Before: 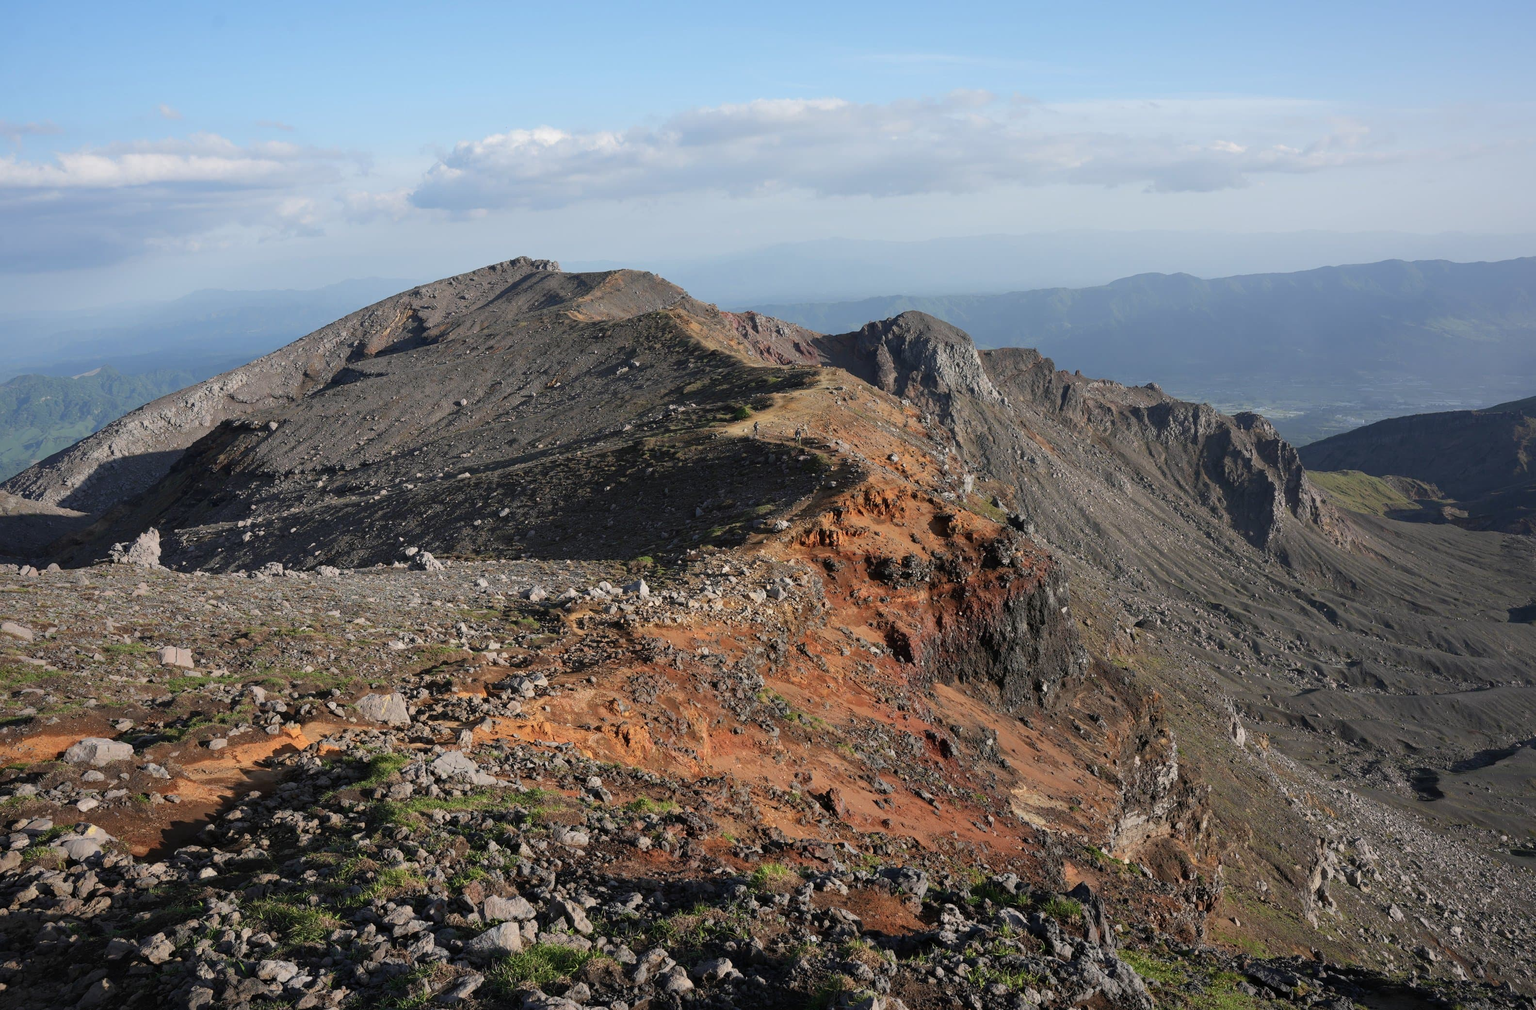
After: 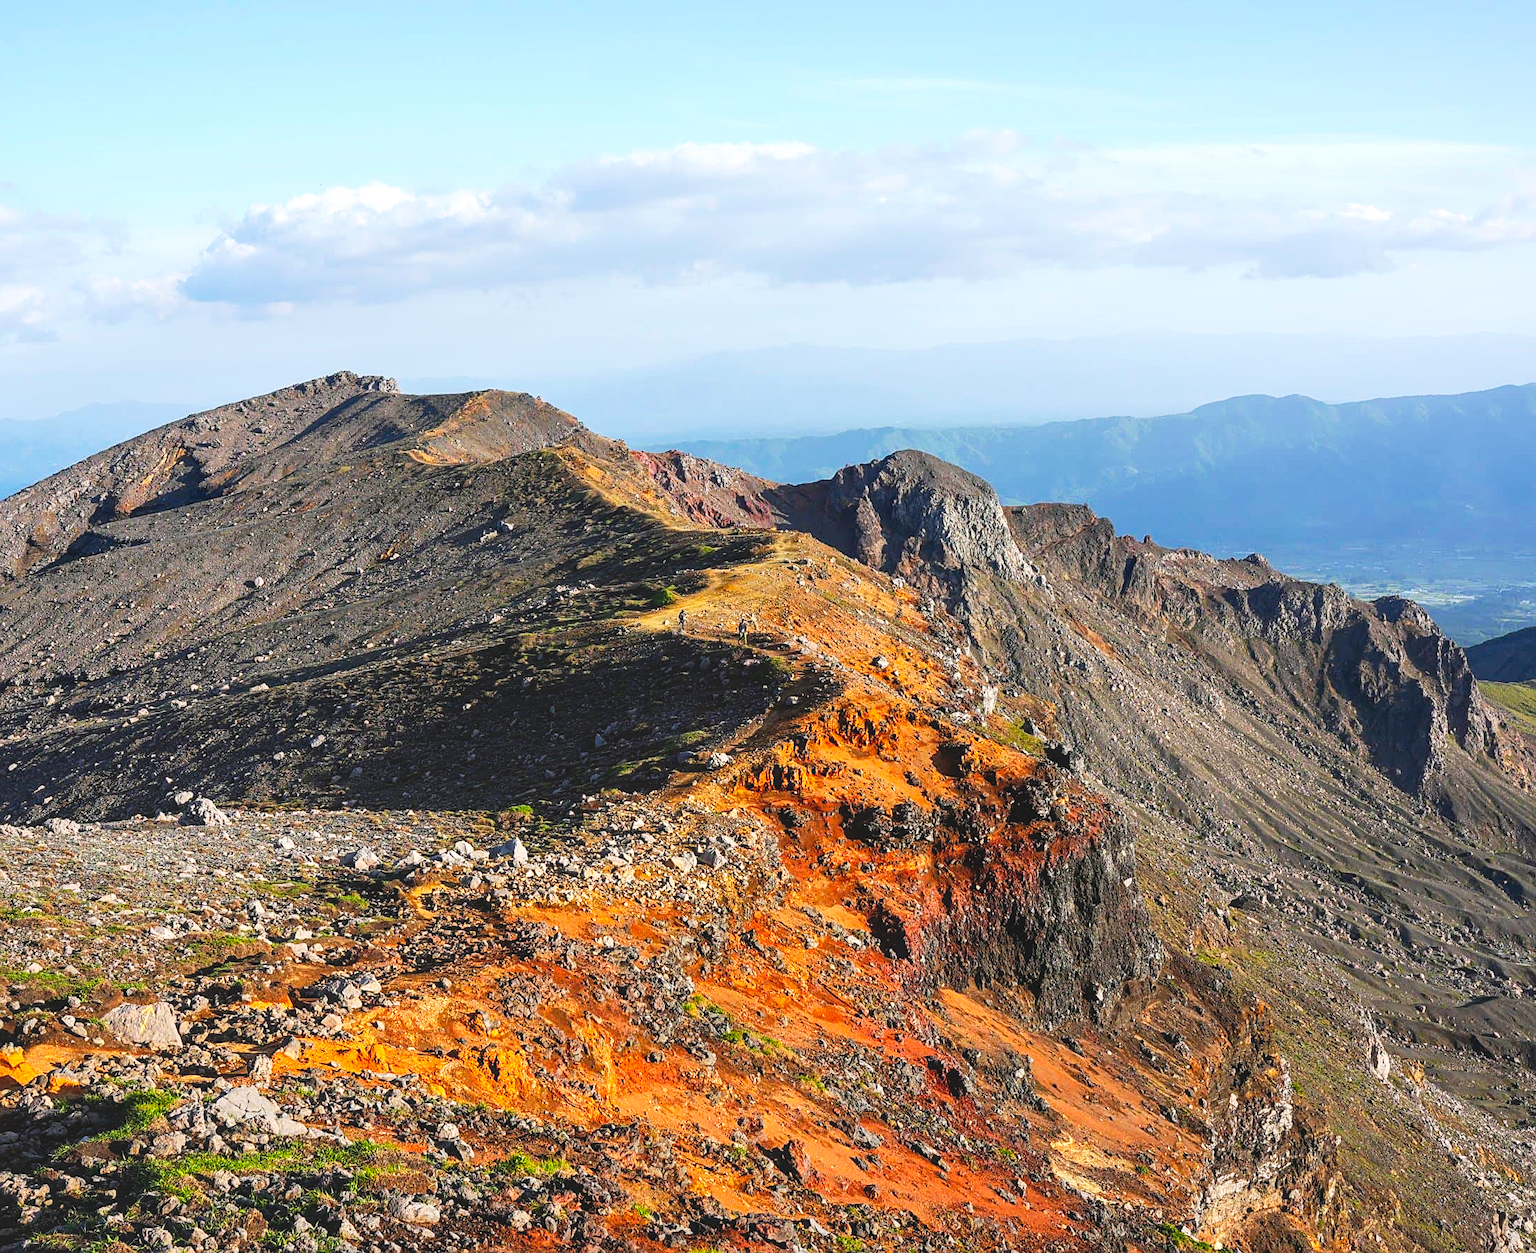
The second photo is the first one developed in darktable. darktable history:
crop: left 18.556%, right 12.304%, bottom 14.217%
tone curve: curves: ch0 [(0, 0) (0.003, 0.082) (0.011, 0.082) (0.025, 0.088) (0.044, 0.088) (0.069, 0.093) (0.1, 0.101) (0.136, 0.109) (0.177, 0.129) (0.224, 0.155) (0.277, 0.214) (0.335, 0.289) (0.399, 0.378) (0.468, 0.476) (0.543, 0.589) (0.623, 0.713) (0.709, 0.826) (0.801, 0.908) (0.898, 0.98) (1, 1)], preserve colors none
contrast brightness saturation: contrast -0.288
sharpen: on, module defaults
exposure: black level correction 0, exposure 0.683 EV, compensate highlight preservation false
color balance rgb: power › luminance -9.158%, perceptual saturation grading › global saturation 25.371%, global vibrance 19.561%
local contrast: detail 130%
tone equalizer: -8 EV 0.074 EV, edges refinement/feathering 500, mask exposure compensation -1.57 EV, preserve details no
